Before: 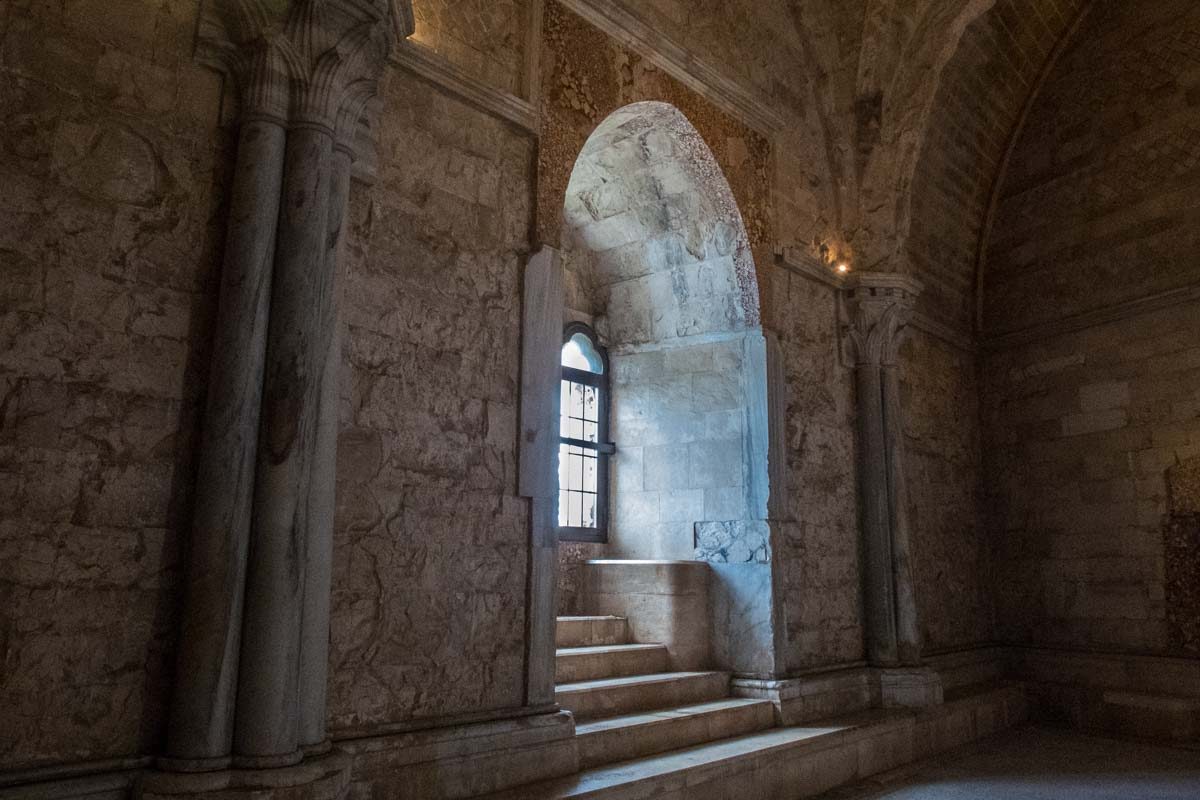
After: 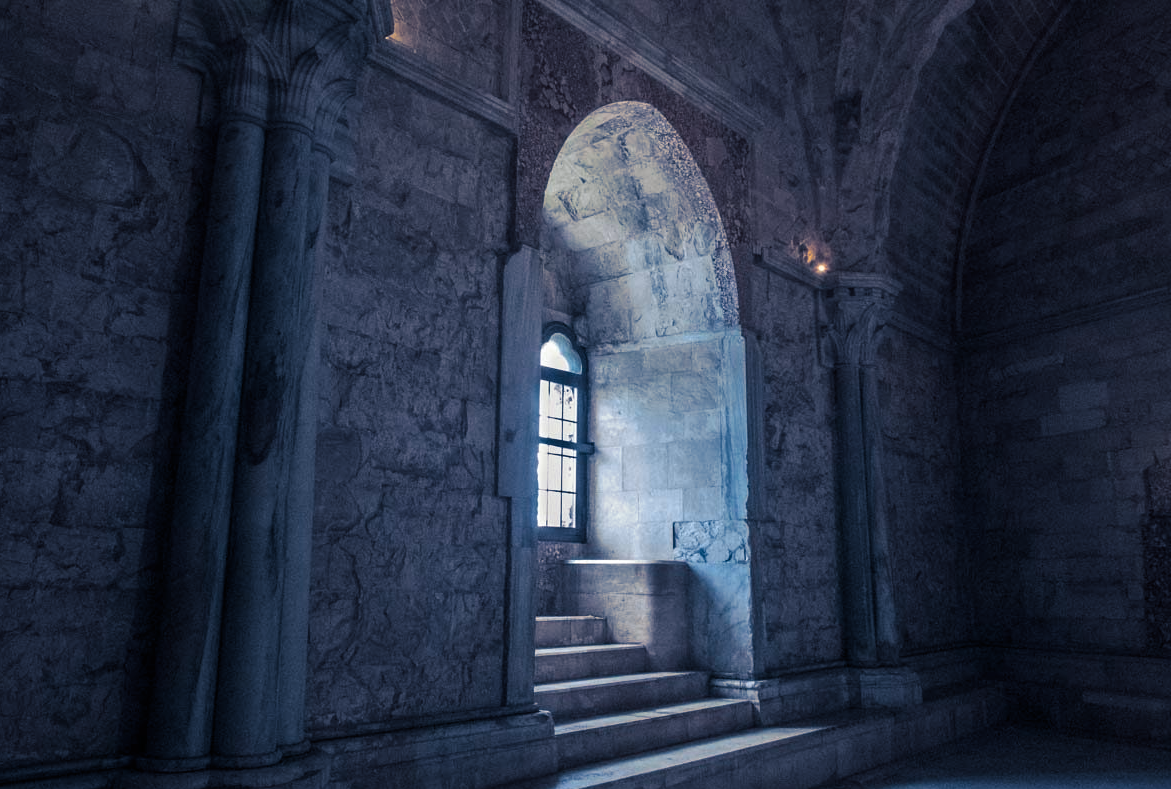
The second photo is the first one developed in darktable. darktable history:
split-toning: shadows › hue 226.8°, shadows › saturation 0.84
white balance: red 1.009, blue 1.027
crop and rotate: left 1.774%, right 0.633%, bottom 1.28%
